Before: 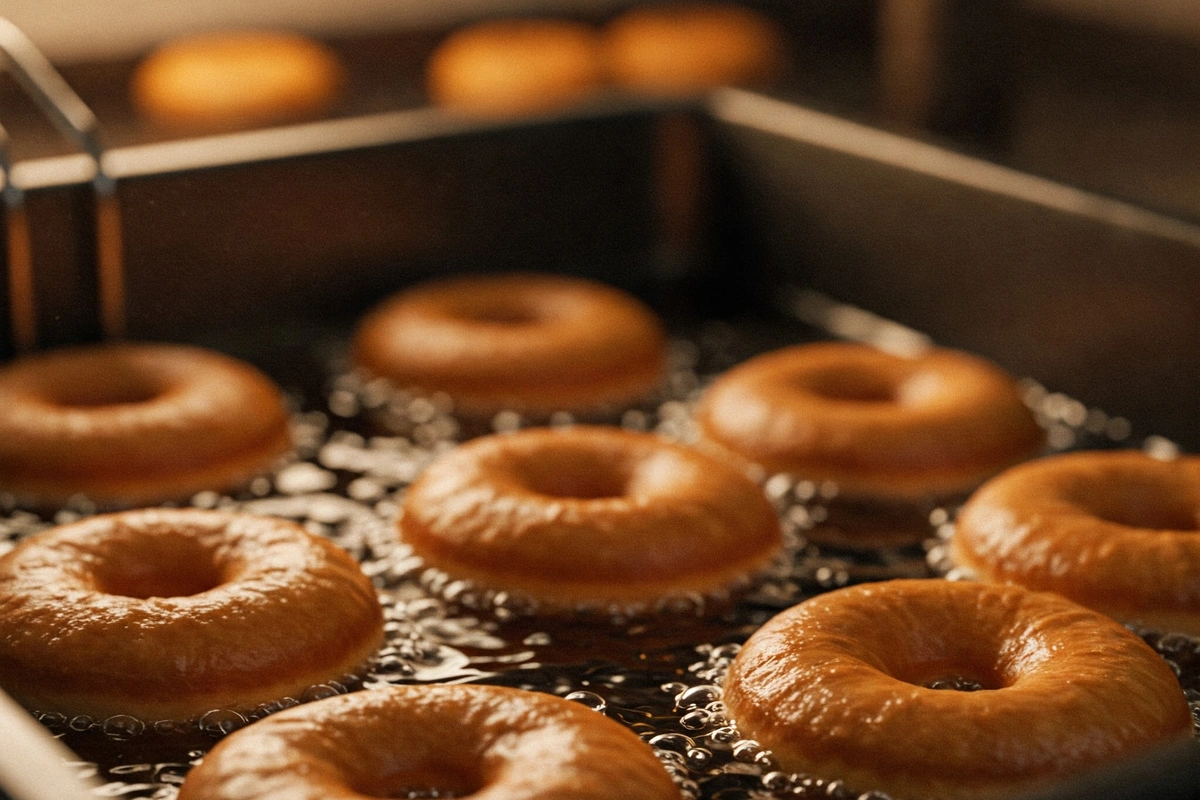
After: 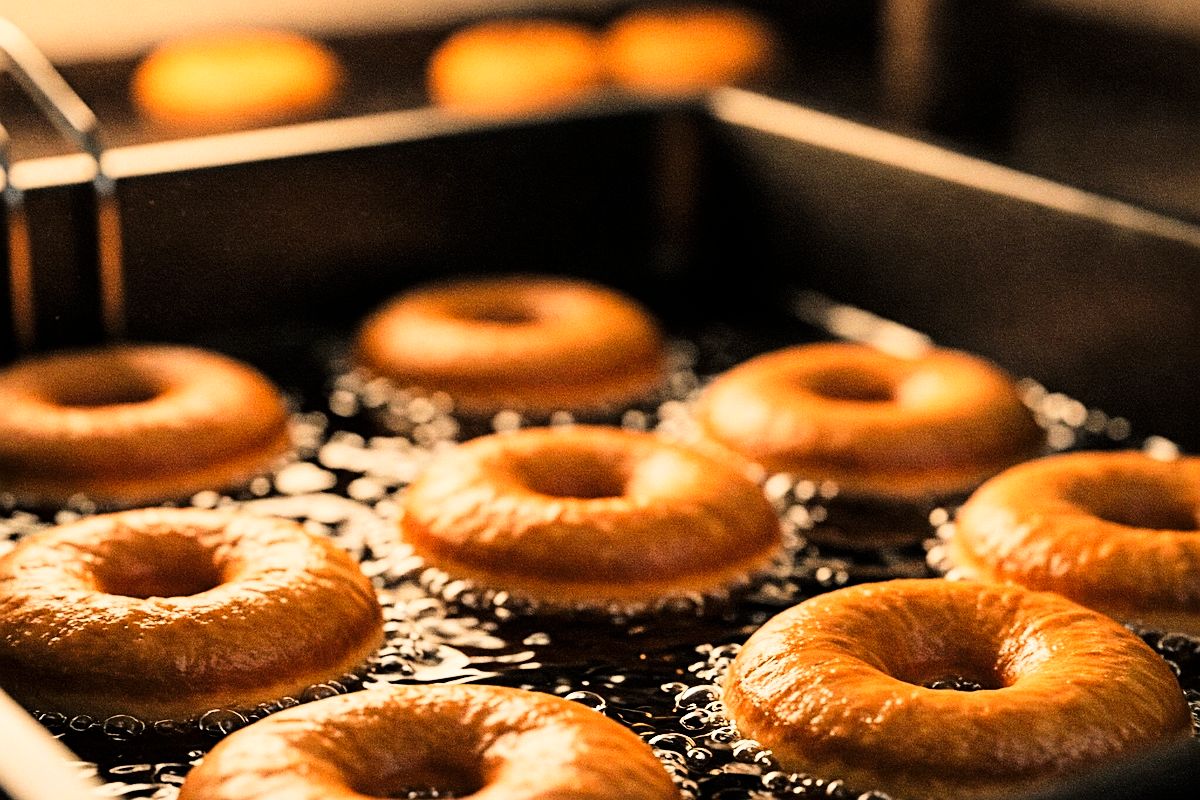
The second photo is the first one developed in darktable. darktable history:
sharpen: on, module defaults
tone curve: curves: ch0 [(0, 0) (0.004, 0) (0.133, 0.071) (0.325, 0.456) (0.832, 0.957) (1, 1)], color space Lab, linked channels, preserve colors none
